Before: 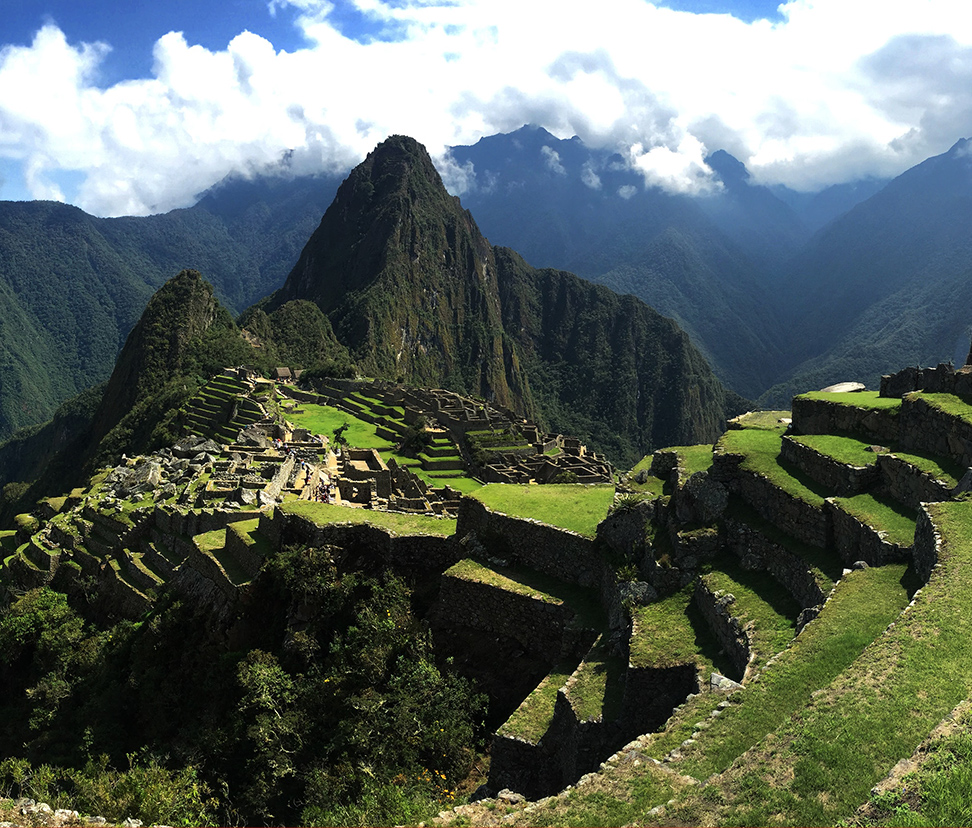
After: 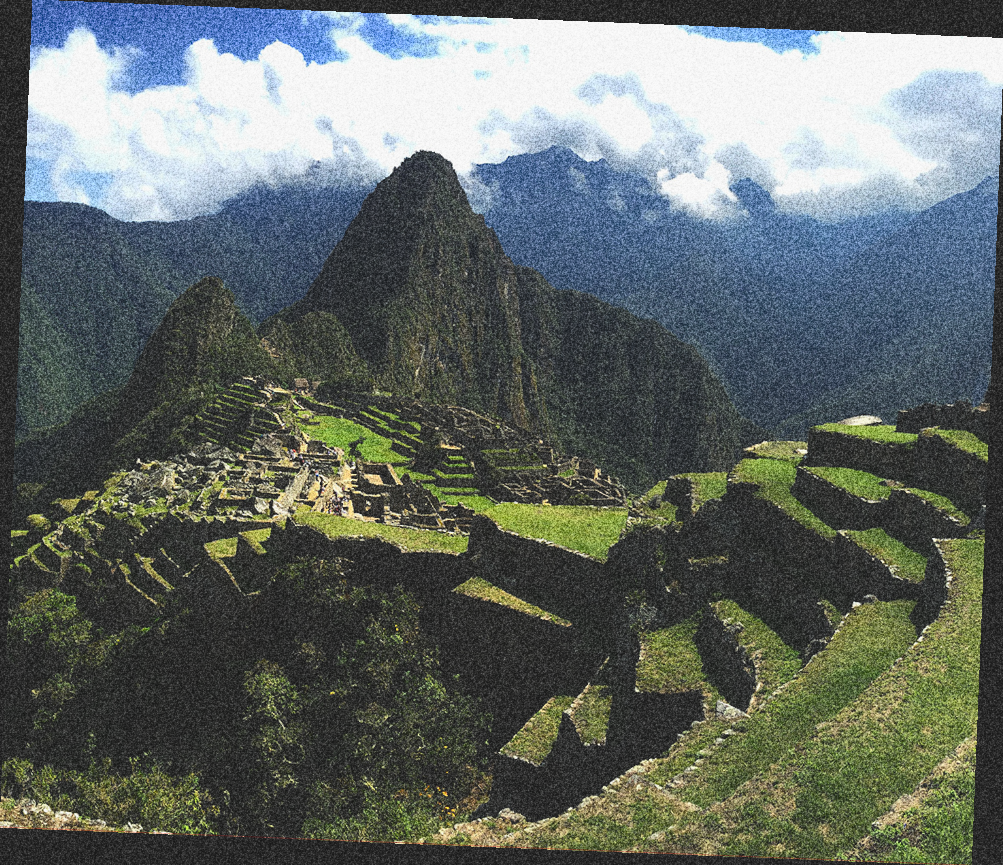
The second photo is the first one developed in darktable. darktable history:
rotate and perspective: rotation 2.27°, automatic cropping off
grain: coarseness 30.02 ISO, strength 100%
exposure: black level correction -0.025, exposure -0.117 EV, compensate highlight preservation false
